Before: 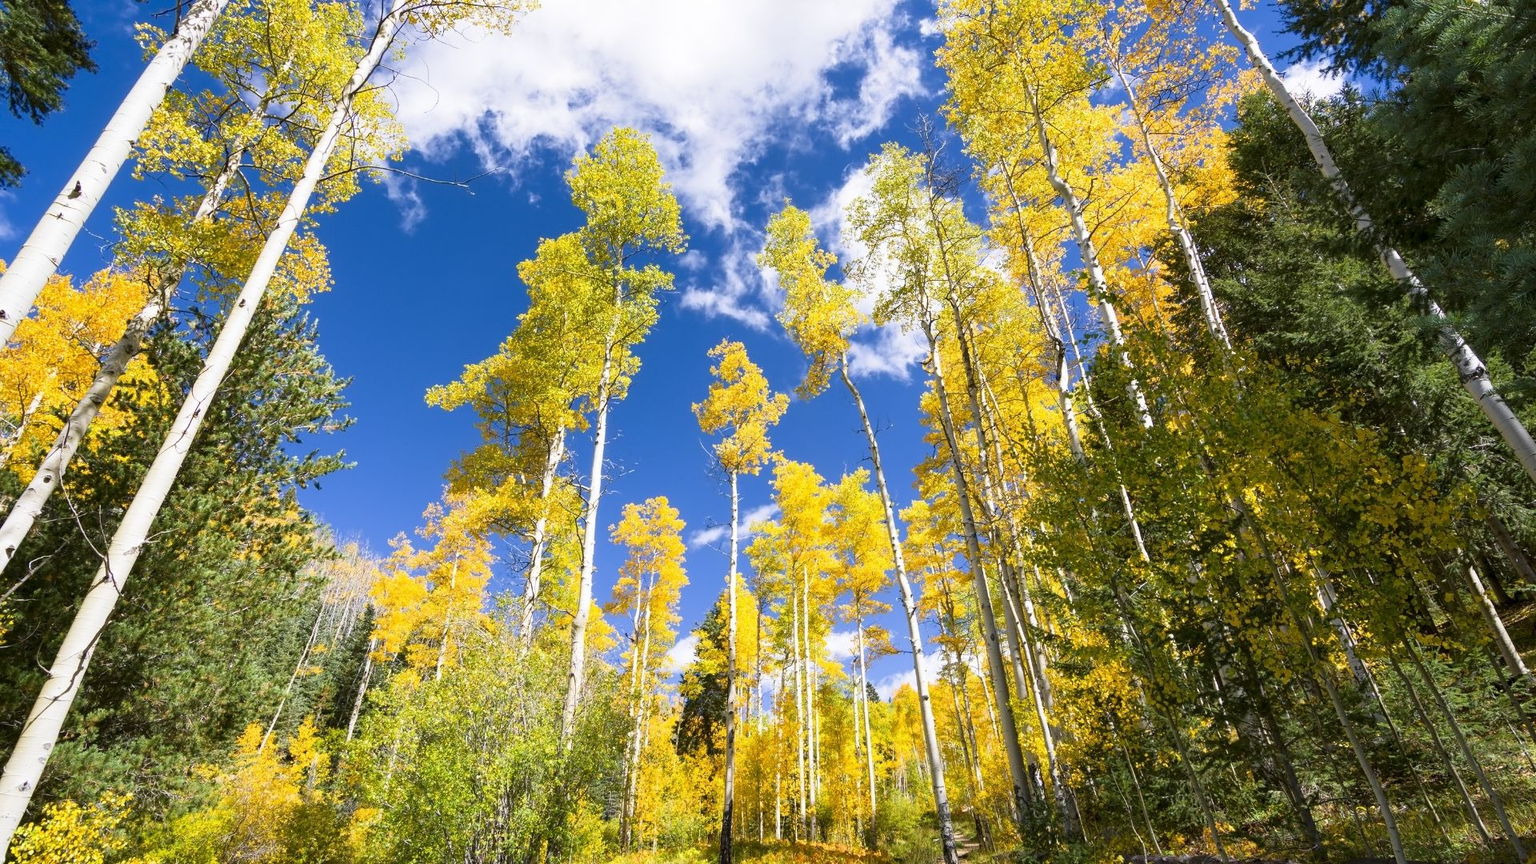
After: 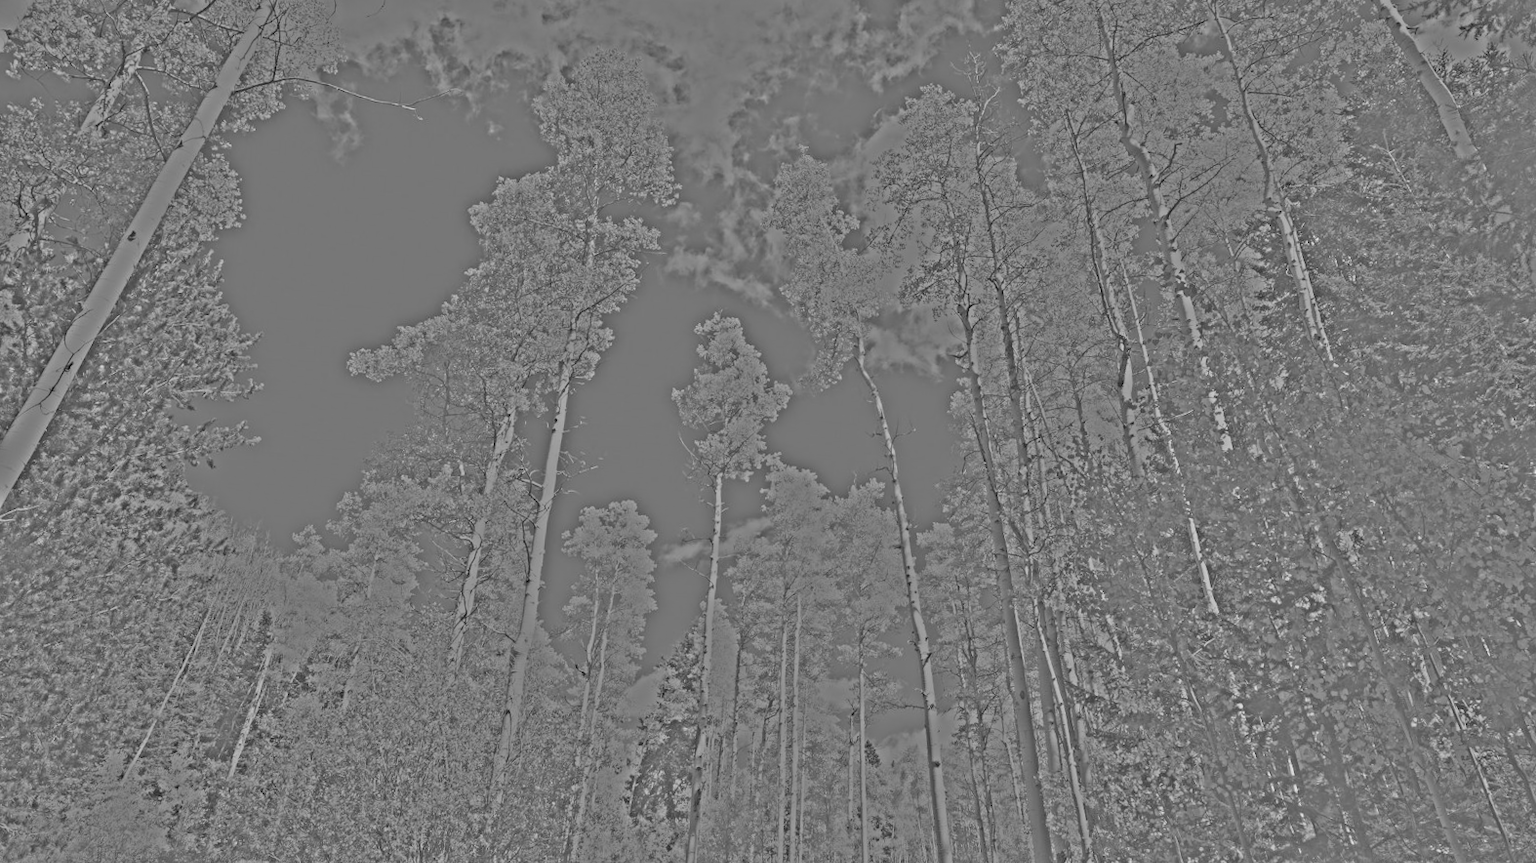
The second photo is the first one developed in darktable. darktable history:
crop and rotate: angle -3.27°, left 5.211%, top 5.211%, right 4.607%, bottom 4.607%
highpass: sharpness 25.84%, contrast boost 14.94%
haze removal: compatibility mode true, adaptive false
